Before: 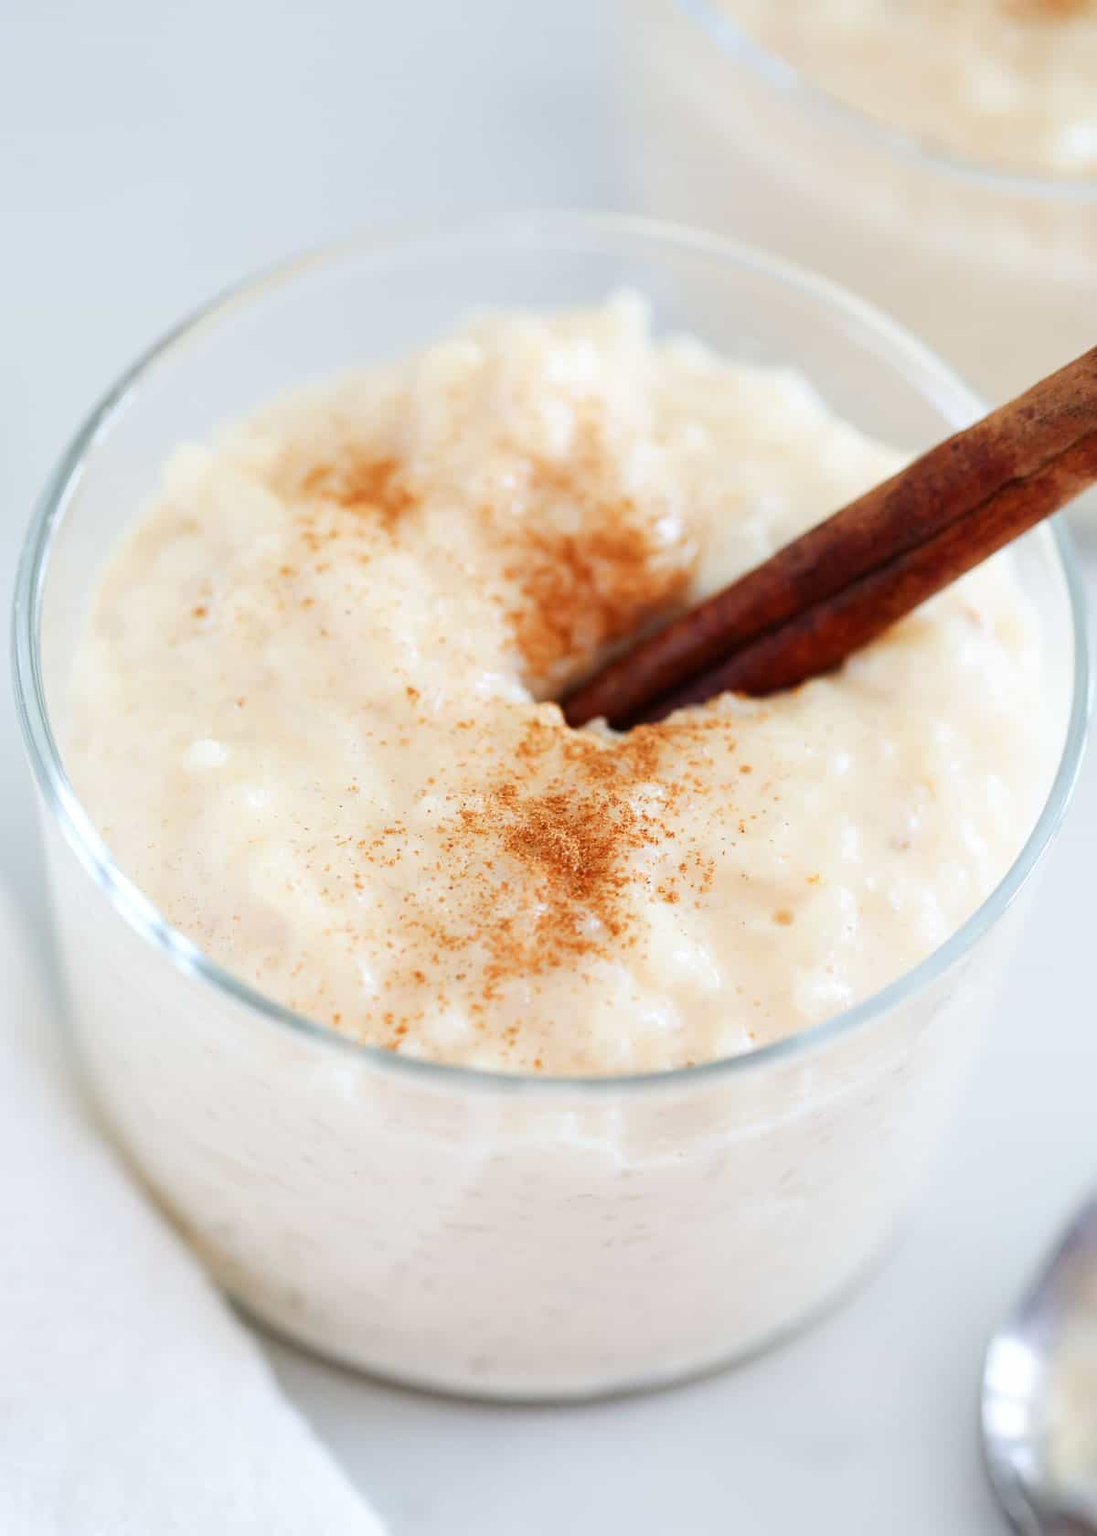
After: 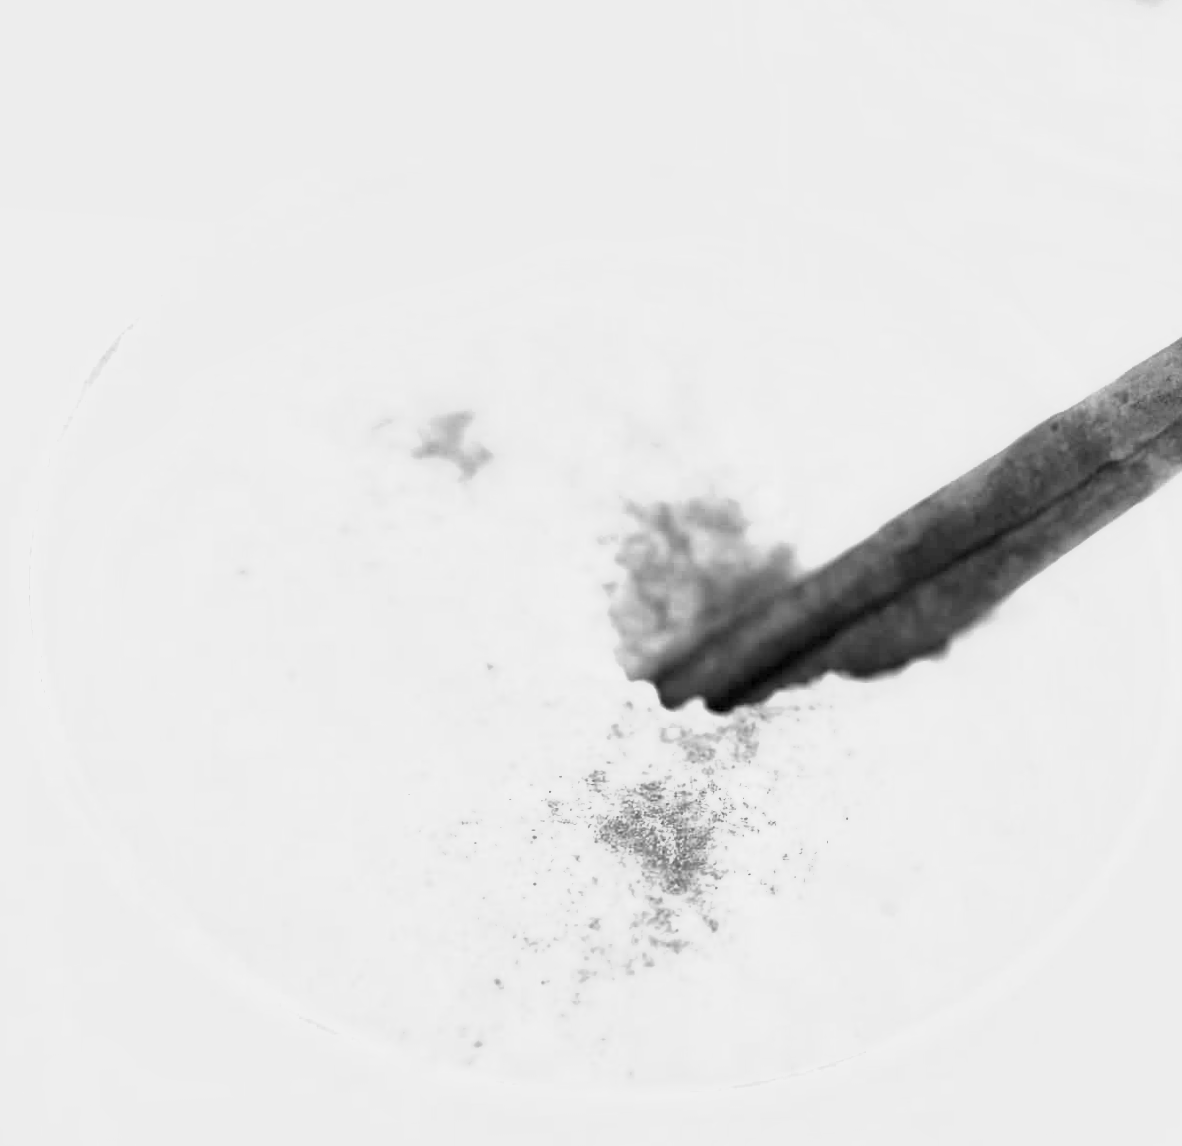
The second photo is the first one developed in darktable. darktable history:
shadows and highlights: radius 125.46, shadows 21.19, highlights -21.19, low approximation 0.01
exposure: black level correction 0.001, exposure 1.3 EV, compensate highlight preservation false
monochrome: a -71.75, b 75.82
local contrast: mode bilateral grid, contrast 20, coarseness 50, detail 130%, midtone range 0.2
velvia: strength 74%
crop: bottom 24.988%
rotate and perspective: rotation -0.013°, lens shift (vertical) -0.027, lens shift (horizontal) 0.178, crop left 0.016, crop right 0.989, crop top 0.082, crop bottom 0.918
color correction: highlights a* 10.32, highlights b* 14.66, shadows a* -9.59, shadows b* -15.02
